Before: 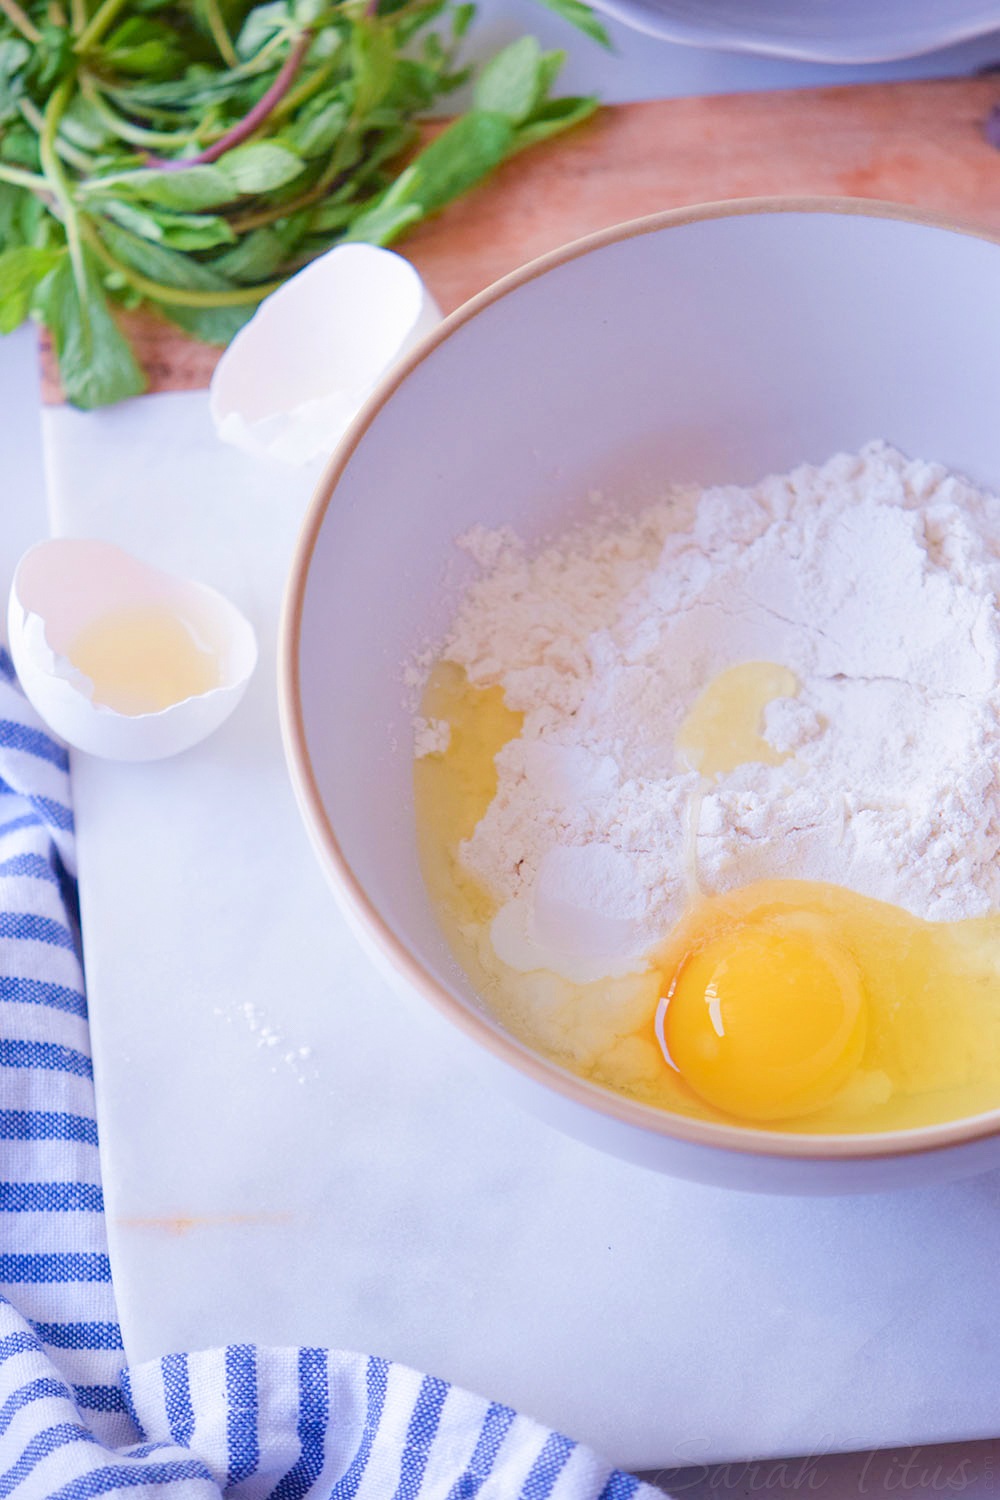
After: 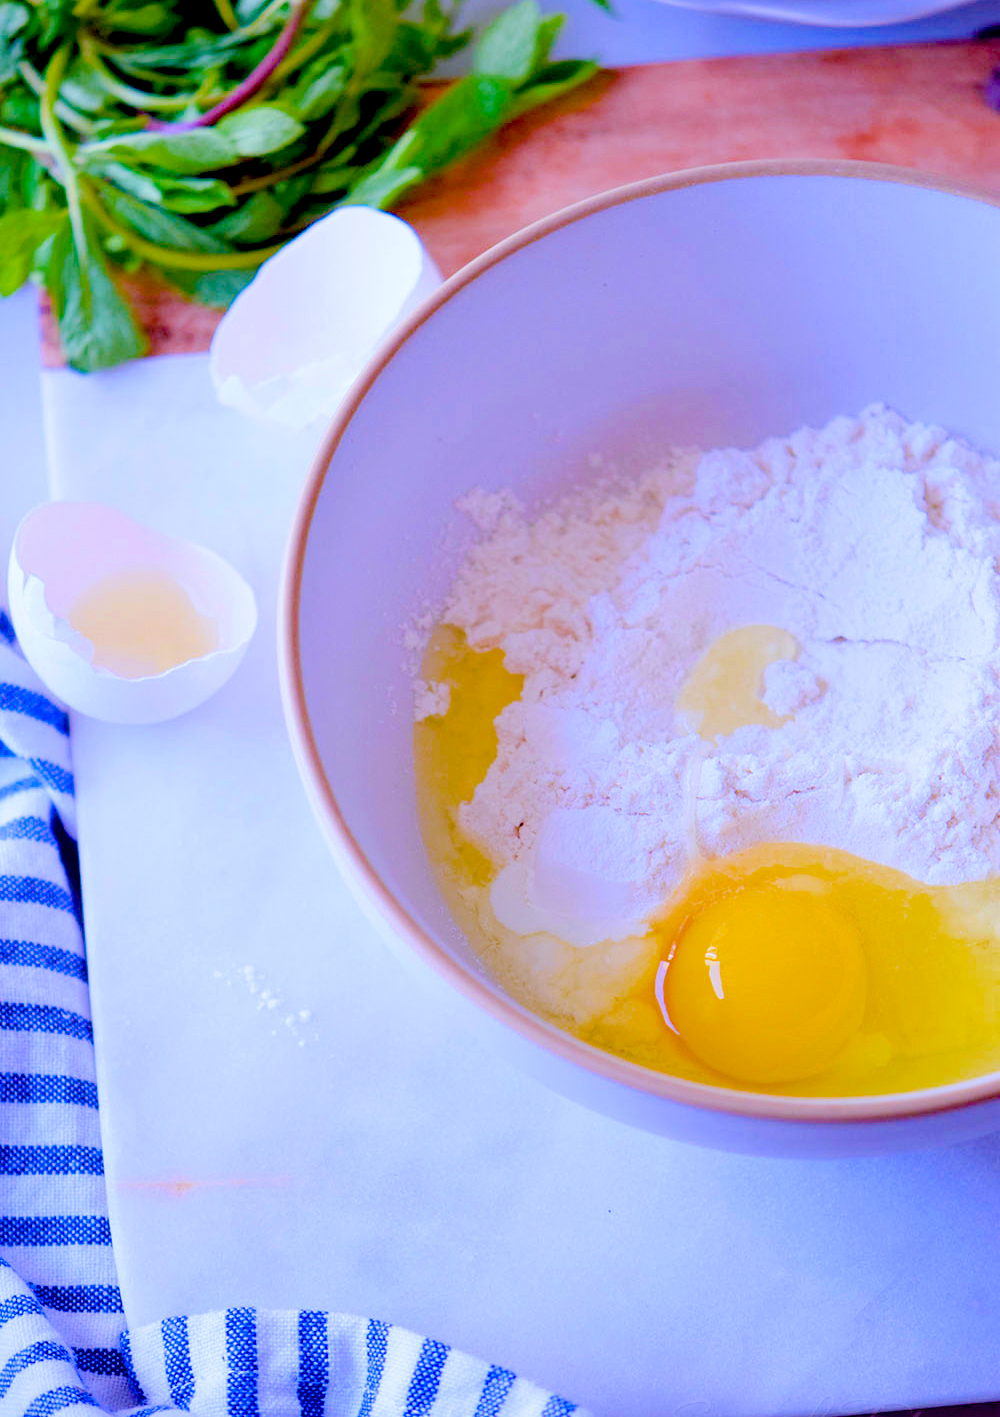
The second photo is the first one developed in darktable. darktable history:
exposure: black level correction 0.056, exposure -0.039 EV, compensate highlight preservation false
crop and rotate: top 2.479%, bottom 3.018%
color balance rgb: linear chroma grading › global chroma 15%, perceptual saturation grading › global saturation 30%
white balance: red 0.967, blue 1.119, emerald 0.756
